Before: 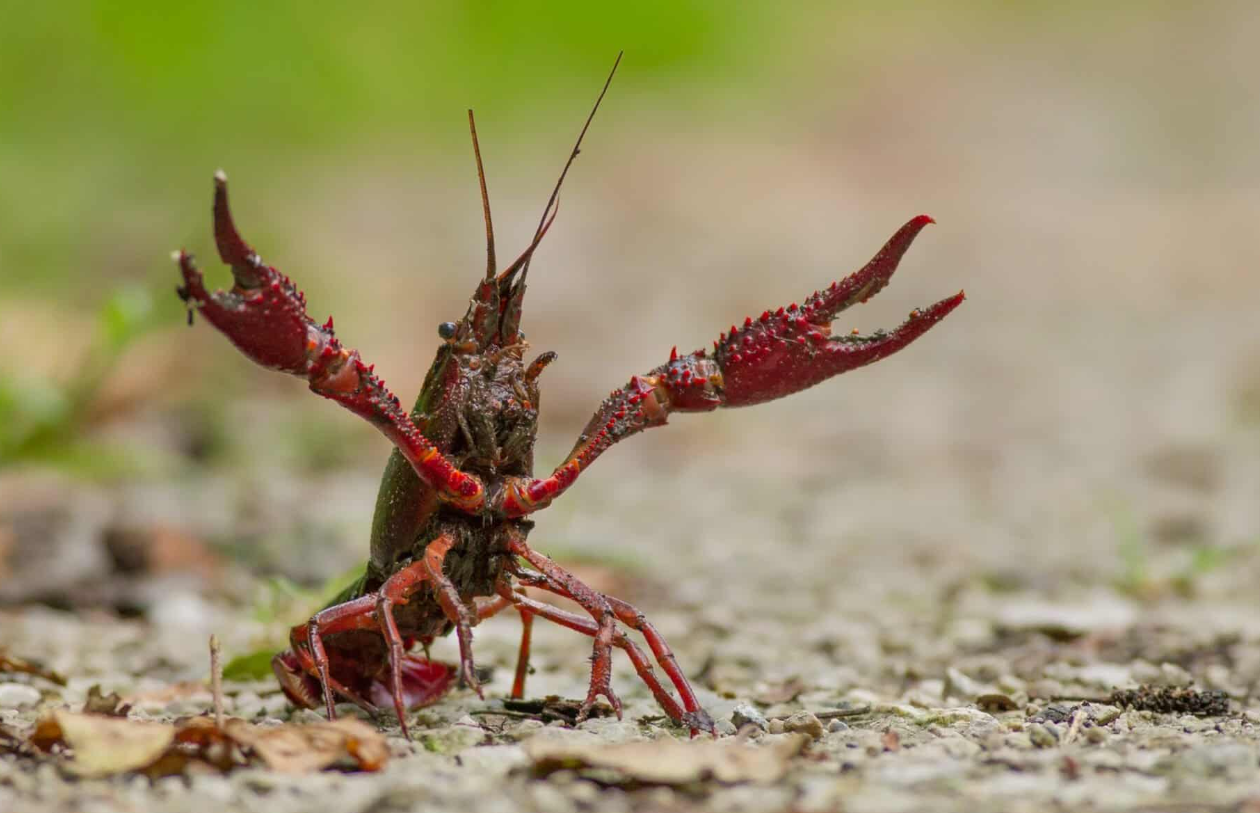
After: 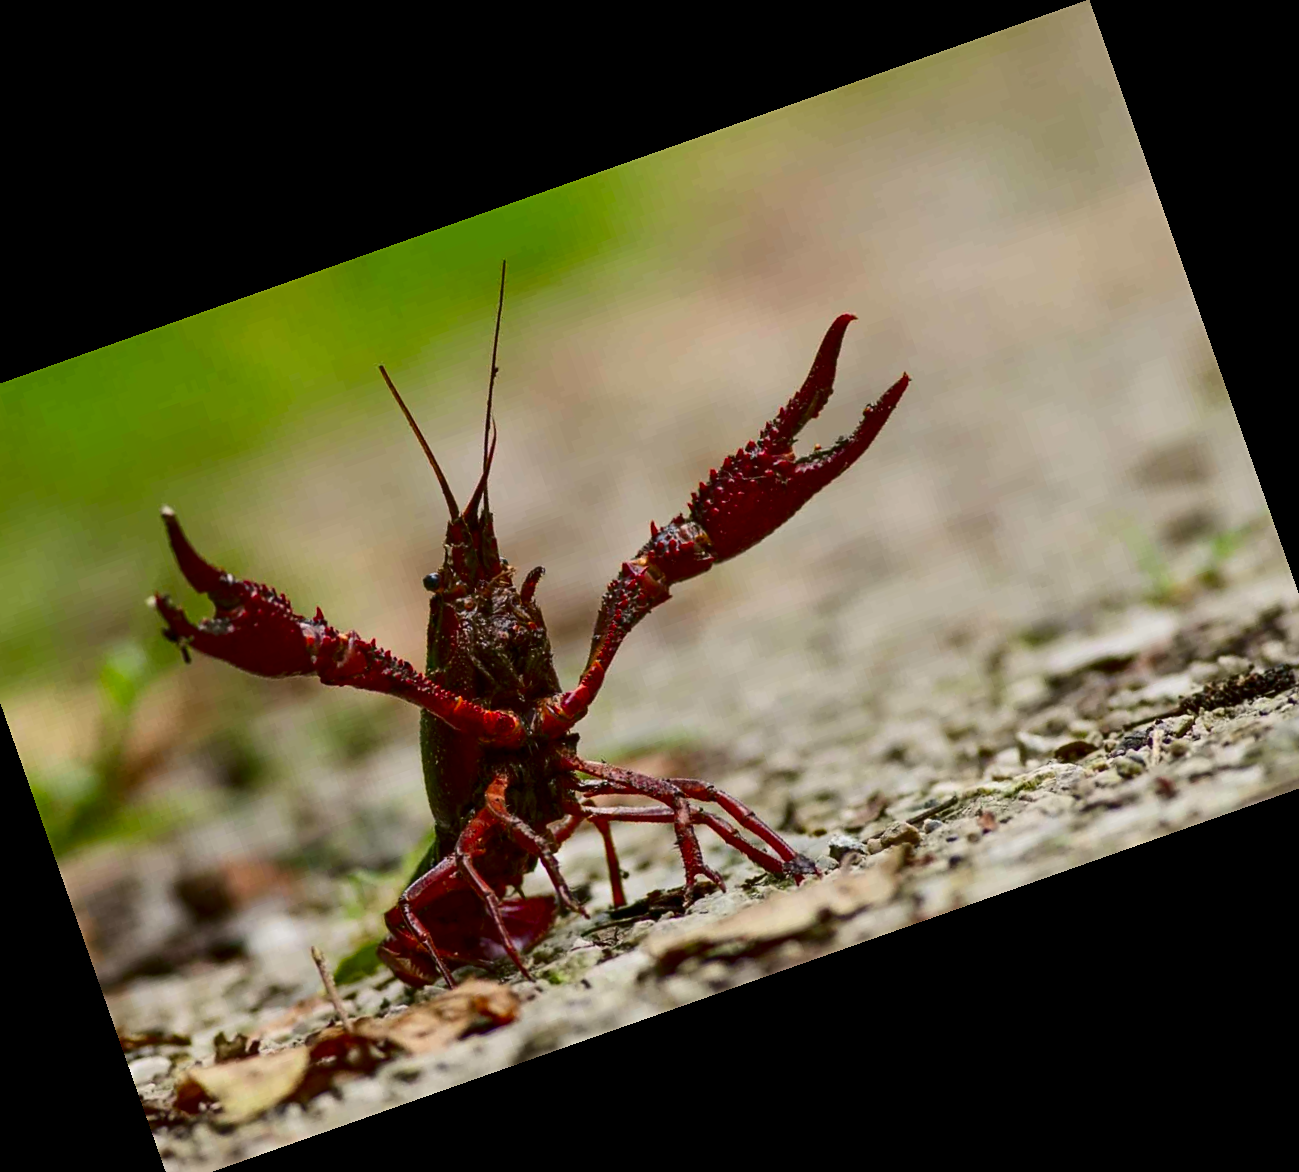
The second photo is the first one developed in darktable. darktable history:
sharpen: amount 0.2
crop and rotate: angle 19.43°, left 6.812%, right 4.125%, bottom 1.087%
contrast brightness saturation: contrast 0.24, brightness -0.24, saturation 0.14
